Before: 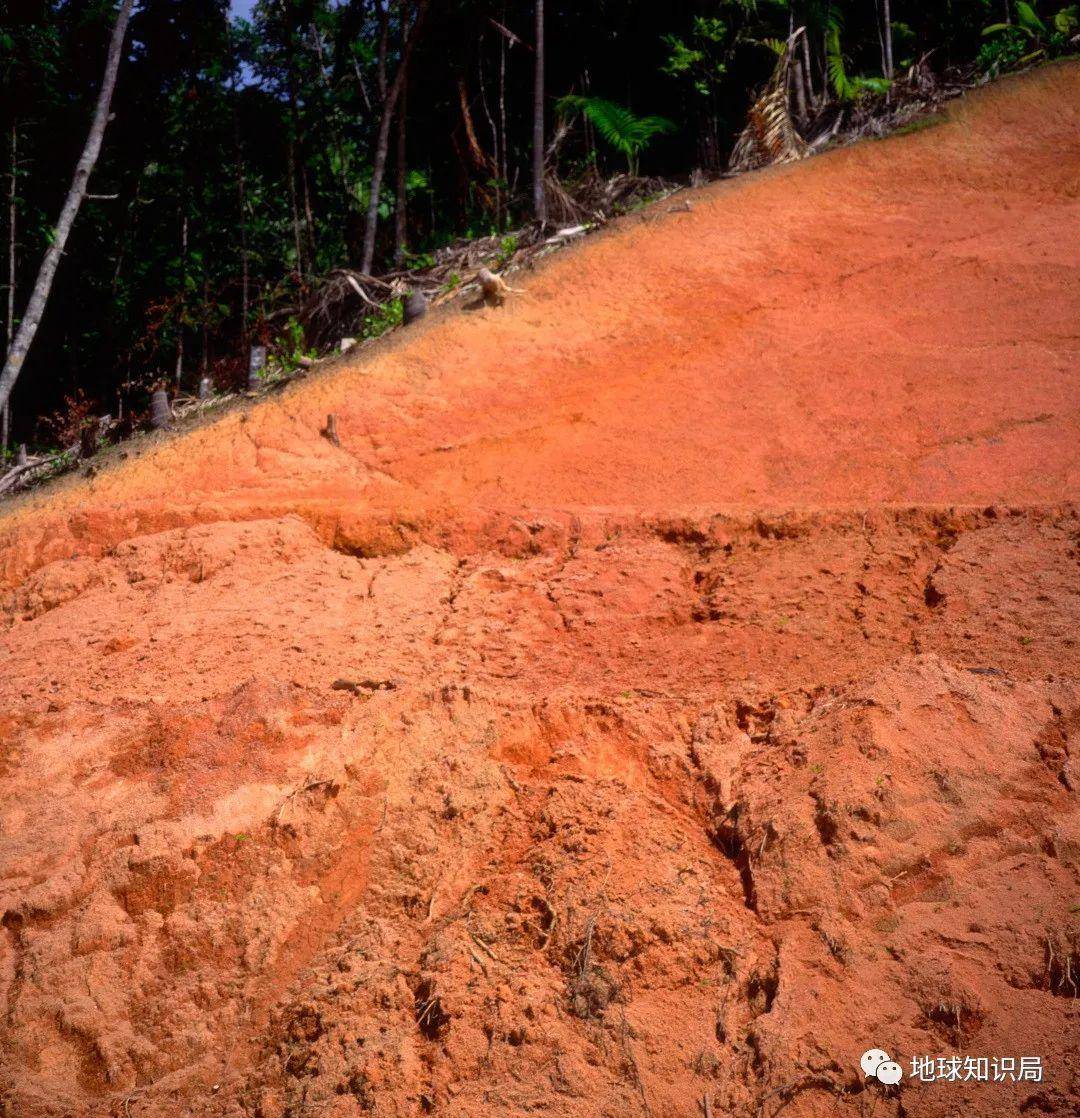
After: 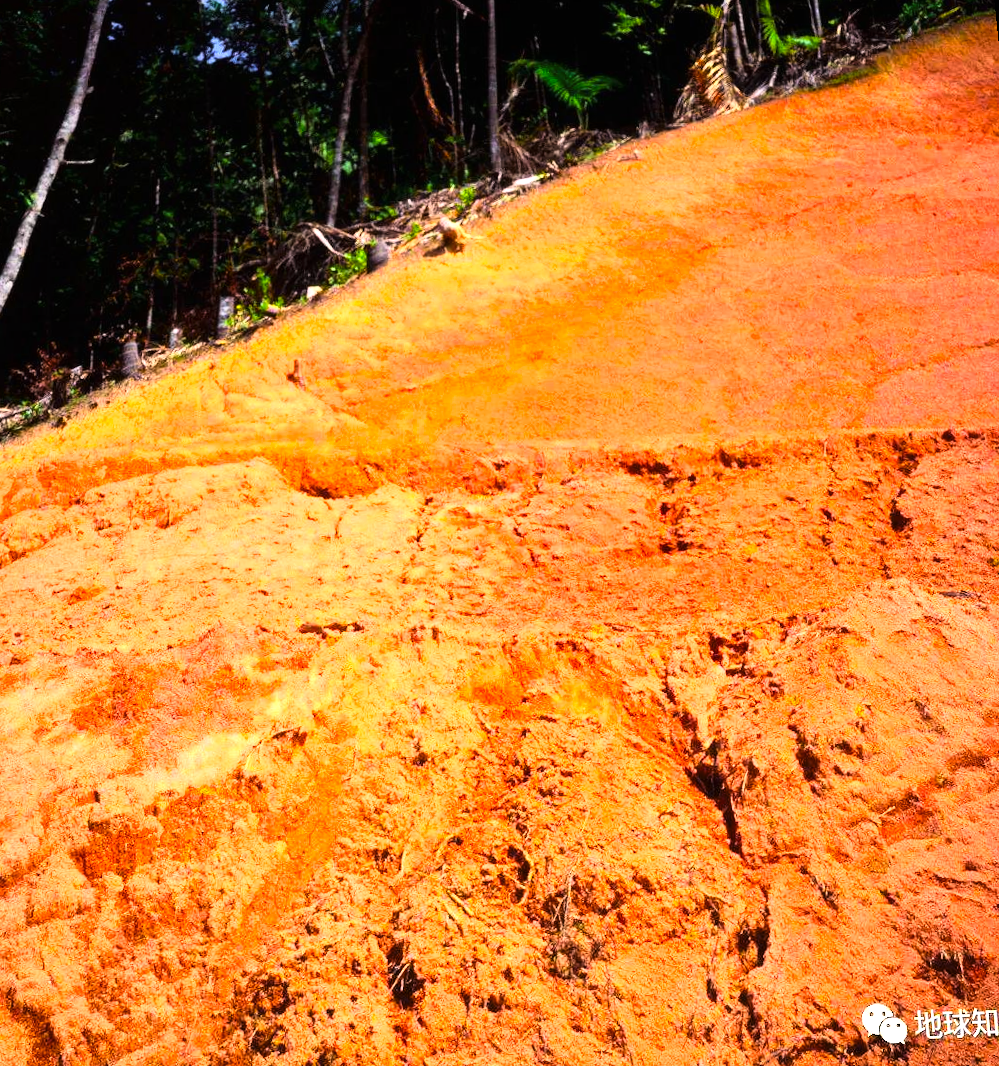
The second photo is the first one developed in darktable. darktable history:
tone curve: curves: ch0 [(0, 0) (0.137, 0.063) (0.255, 0.176) (0.502, 0.502) (0.749, 0.839) (1, 1)], color space Lab, linked channels, preserve colors none
exposure: black level correction -0.001, exposure 0.9 EV, compensate exposure bias true, compensate highlight preservation false
rotate and perspective: rotation -1.68°, lens shift (vertical) -0.146, crop left 0.049, crop right 0.912, crop top 0.032, crop bottom 0.96
color zones: curves: ch0 [(0.224, 0.526) (0.75, 0.5)]; ch1 [(0.055, 0.526) (0.224, 0.761) (0.377, 0.526) (0.75, 0.5)]
color balance rgb: perceptual saturation grading › global saturation 10%, global vibrance 10%
